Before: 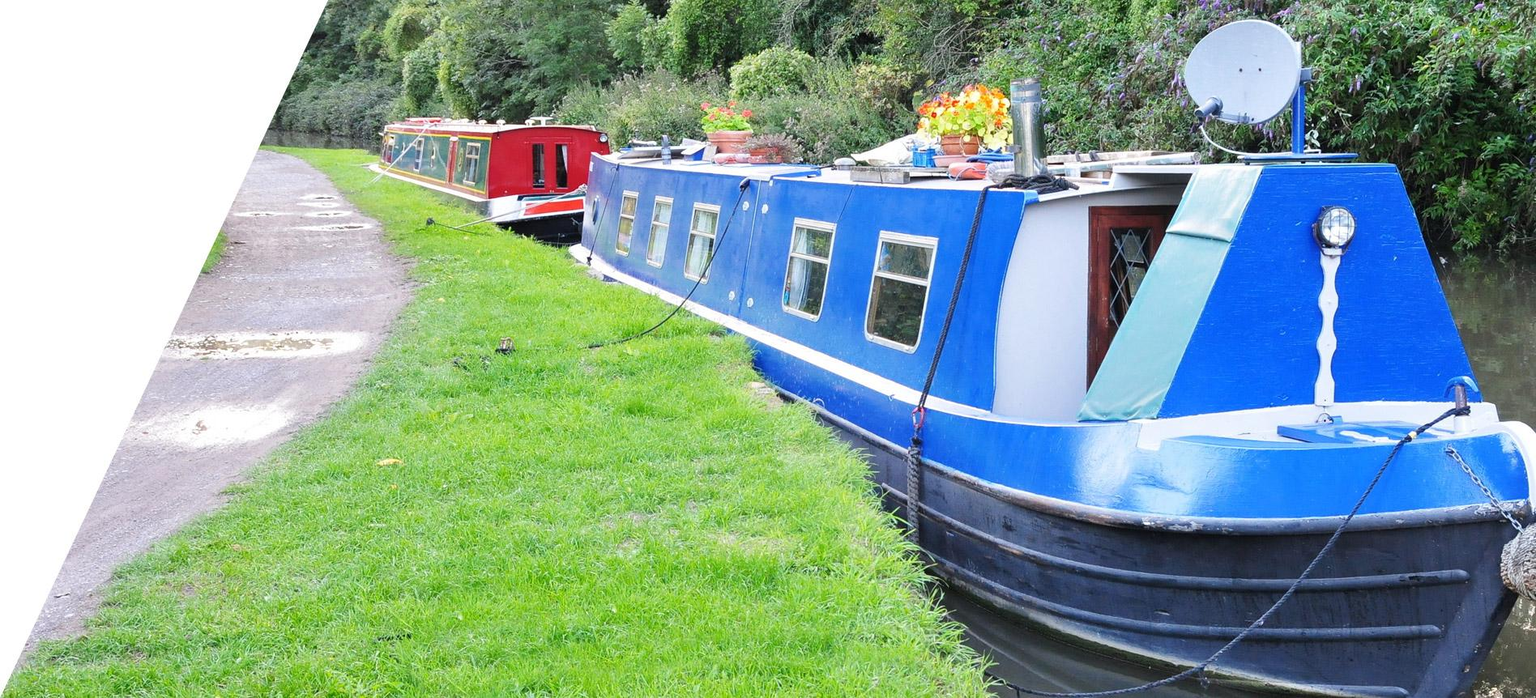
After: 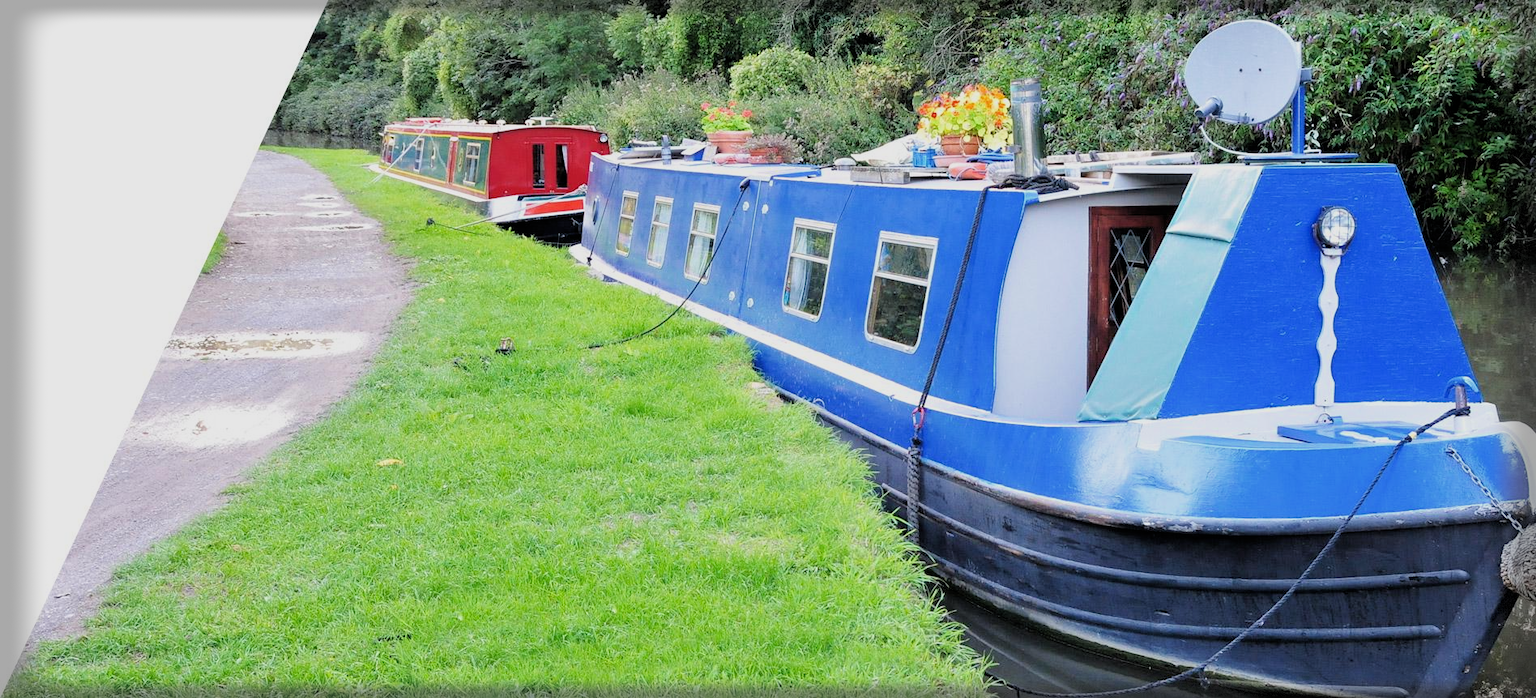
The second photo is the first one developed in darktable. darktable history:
filmic rgb: black relative exposure -5.77 EV, white relative exposure 3.4 EV, hardness 3.69
velvia: strength 10.43%
vignetting: fall-off start 93.55%, fall-off radius 5.58%, automatic ratio true, width/height ratio 1.33, shape 0.048, dithering 8-bit output
